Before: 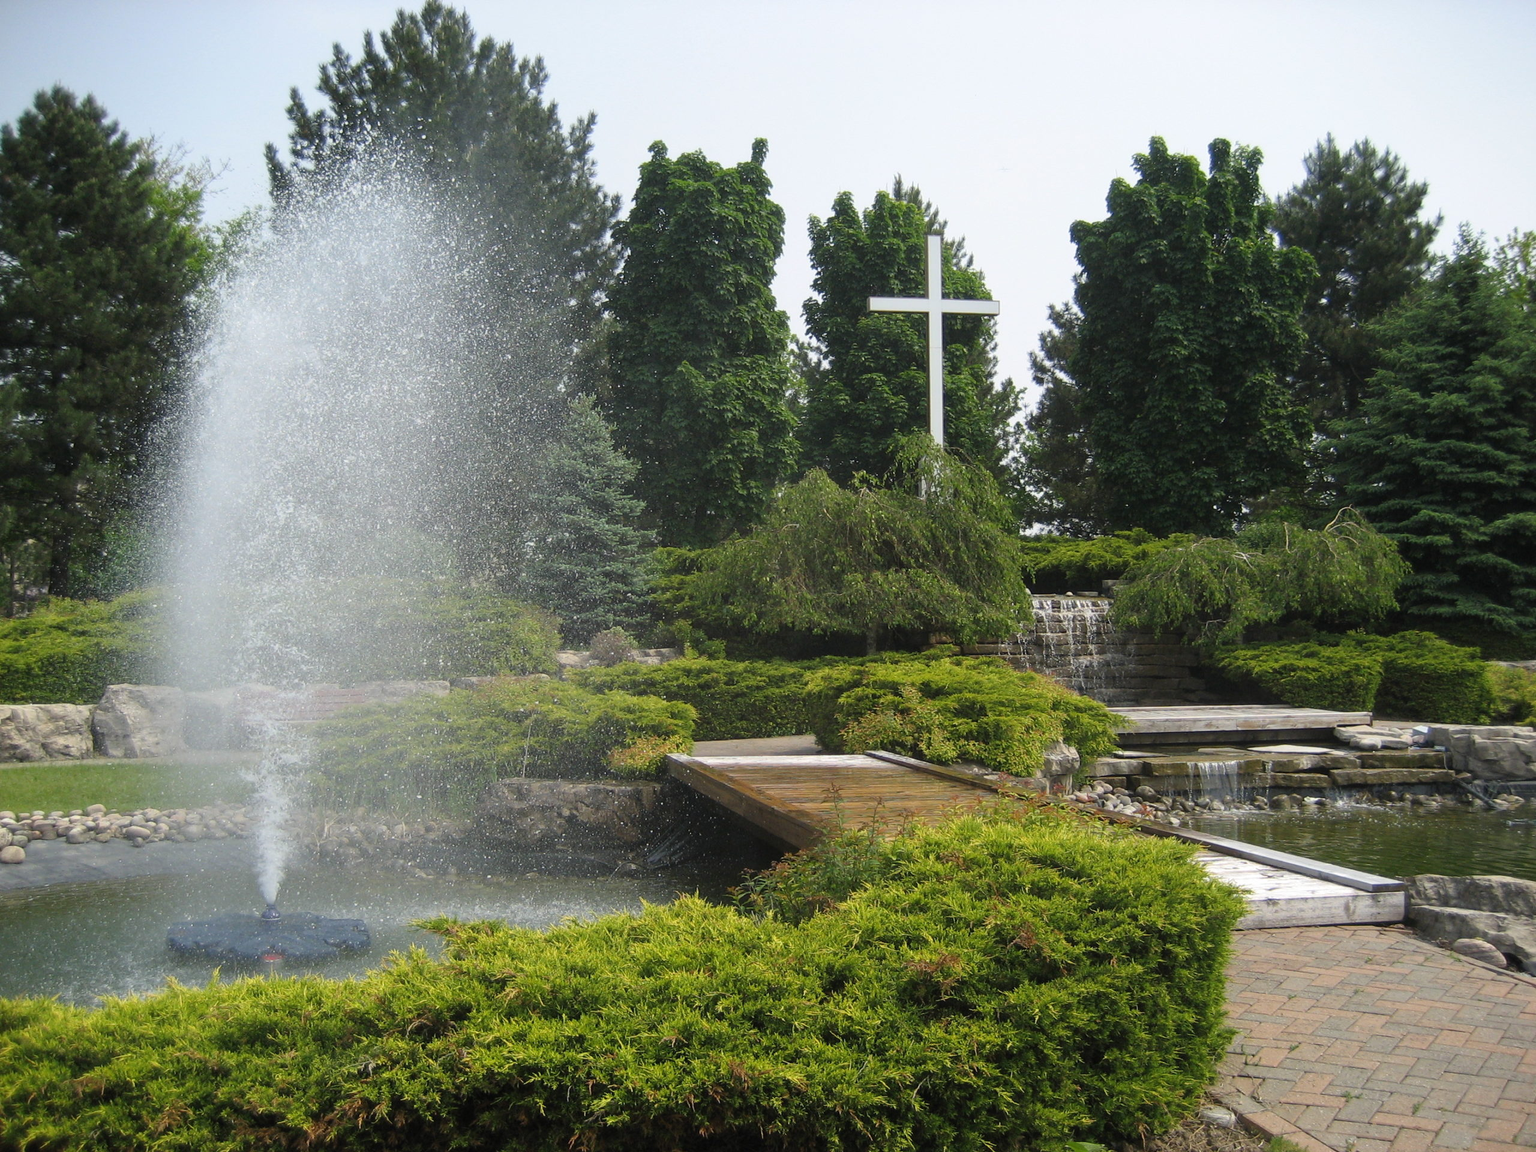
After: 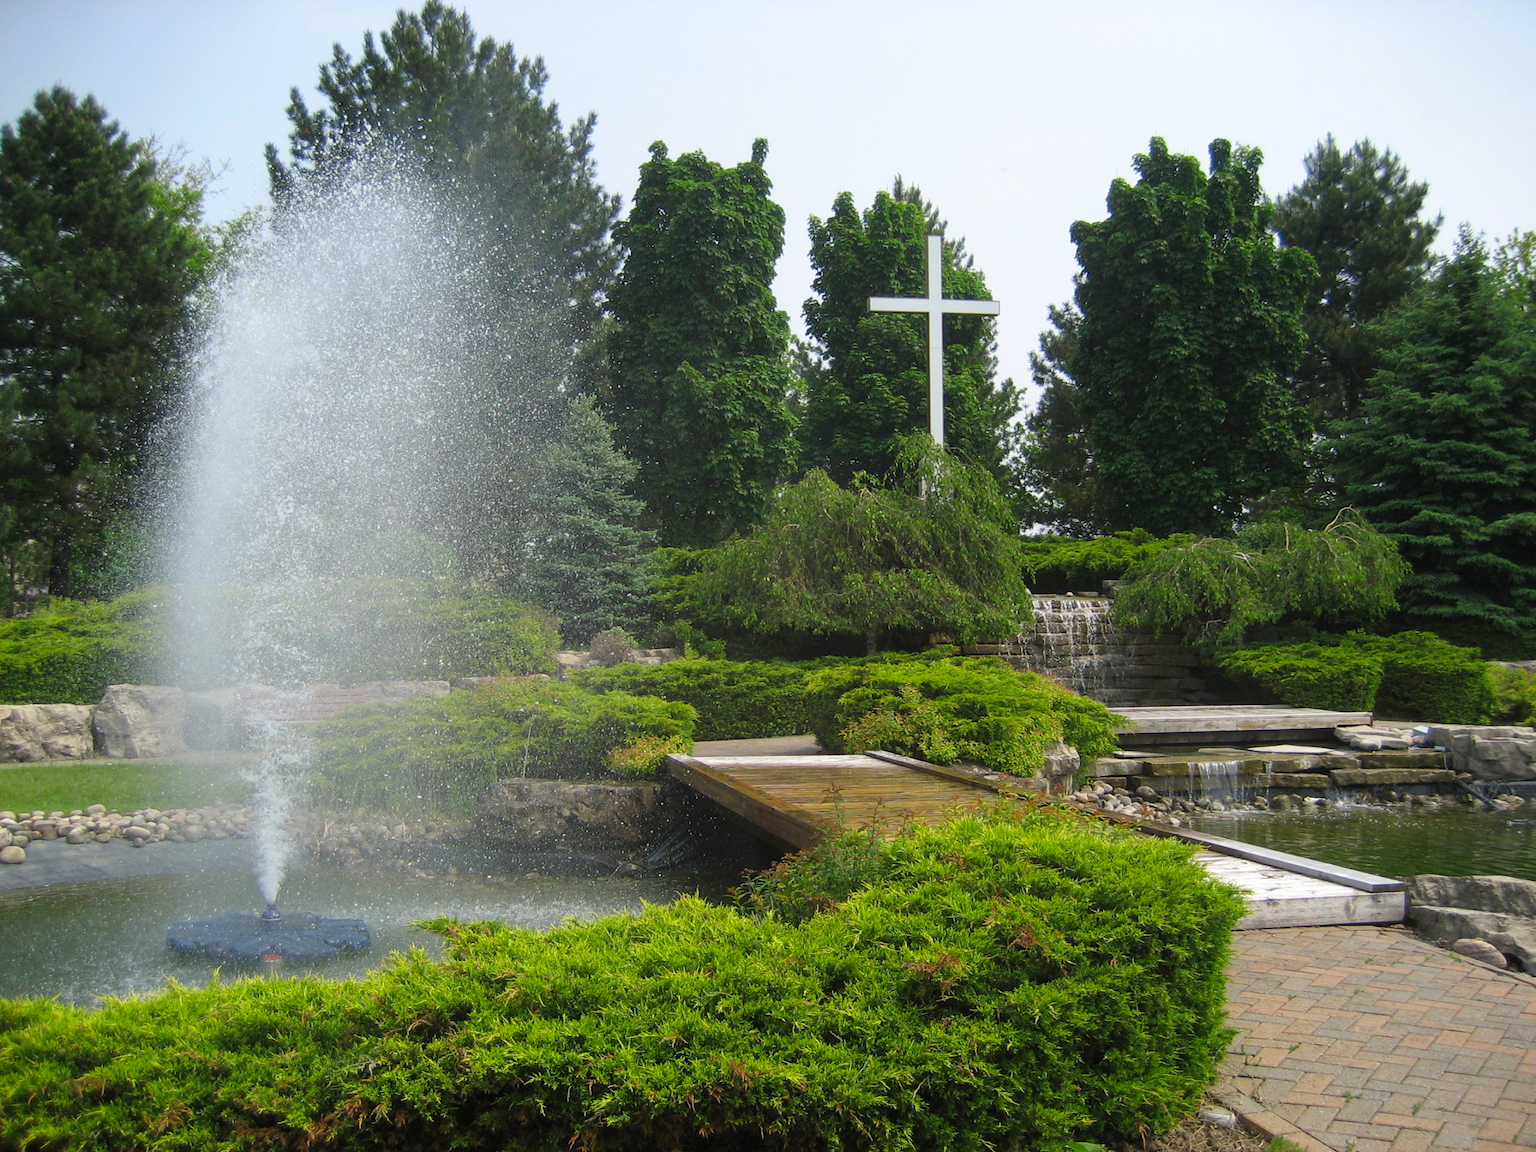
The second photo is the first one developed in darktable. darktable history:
color correction: saturation 1.34
color zones: curves: ch1 [(0.113, 0.438) (0.75, 0.5)]; ch2 [(0.12, 0.526) (0.75, 0.5)]
